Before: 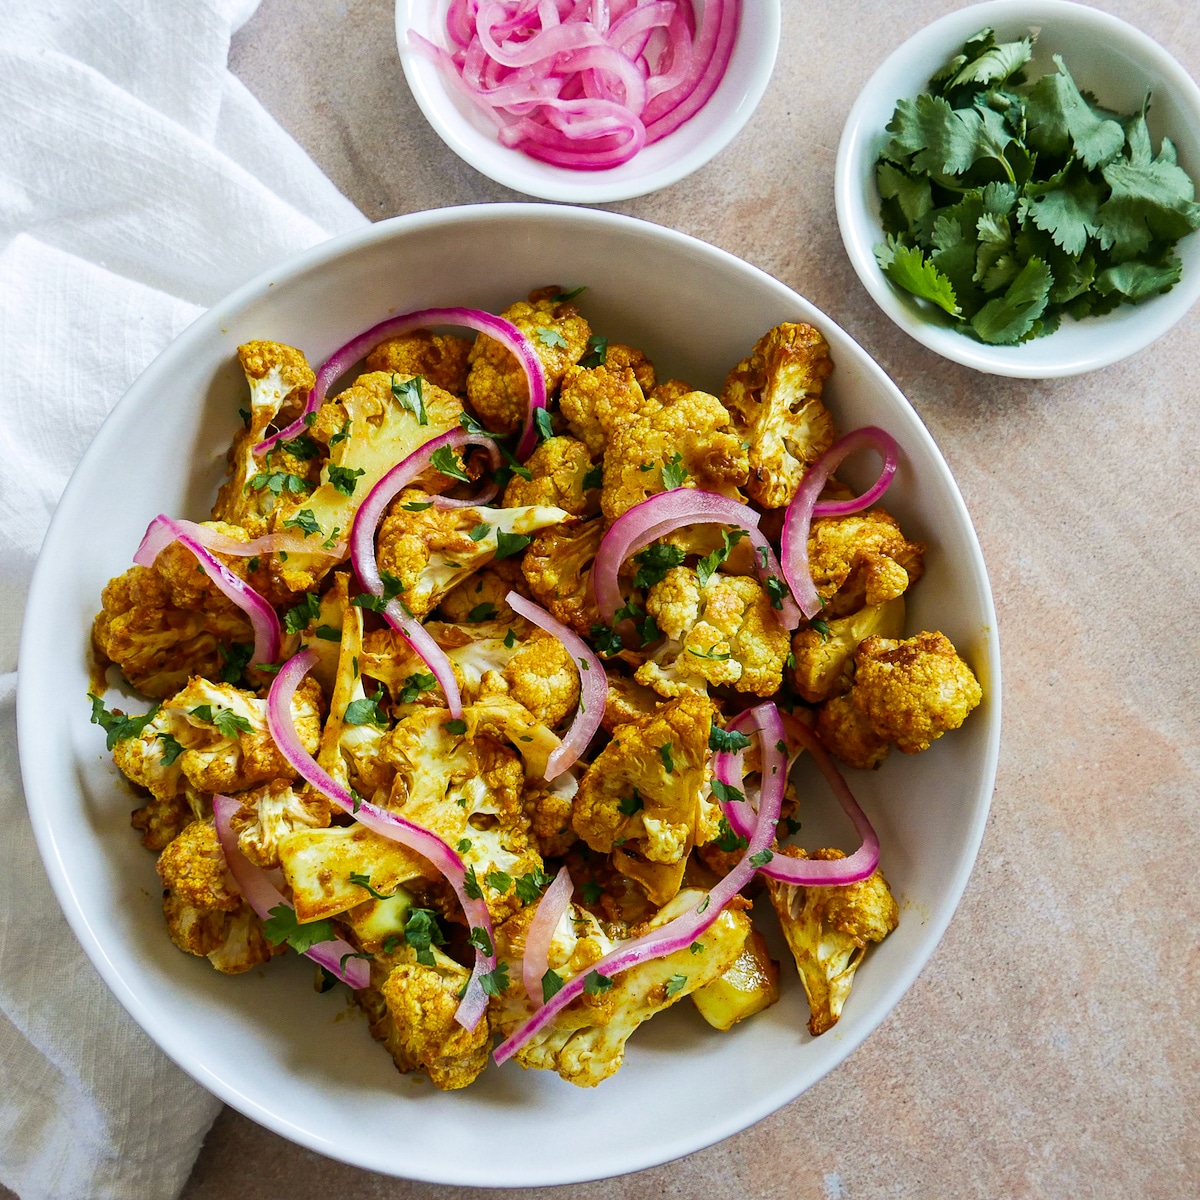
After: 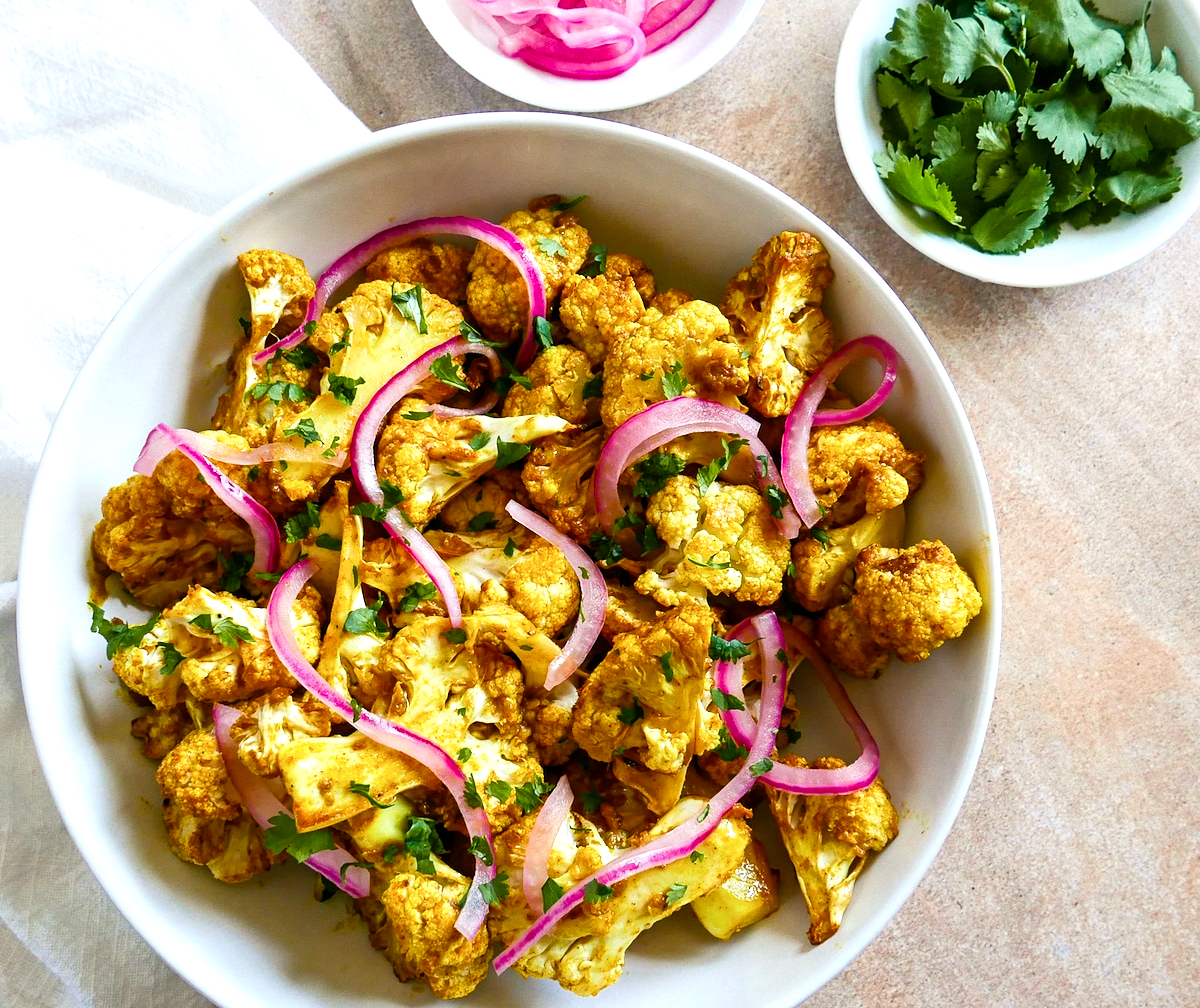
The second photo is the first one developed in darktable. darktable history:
crop: top 7.625%, bottom 8.027%
color balance rgb: perceptual saturation grading › global saturation 20%, perceptual saturation grading › highlights -25%, perceptual saturation grading › shadows 25%
exposure: black level correction 0.001, exposure 0.5 EV, compensate exposure bias true, compensate highlight preservation false
